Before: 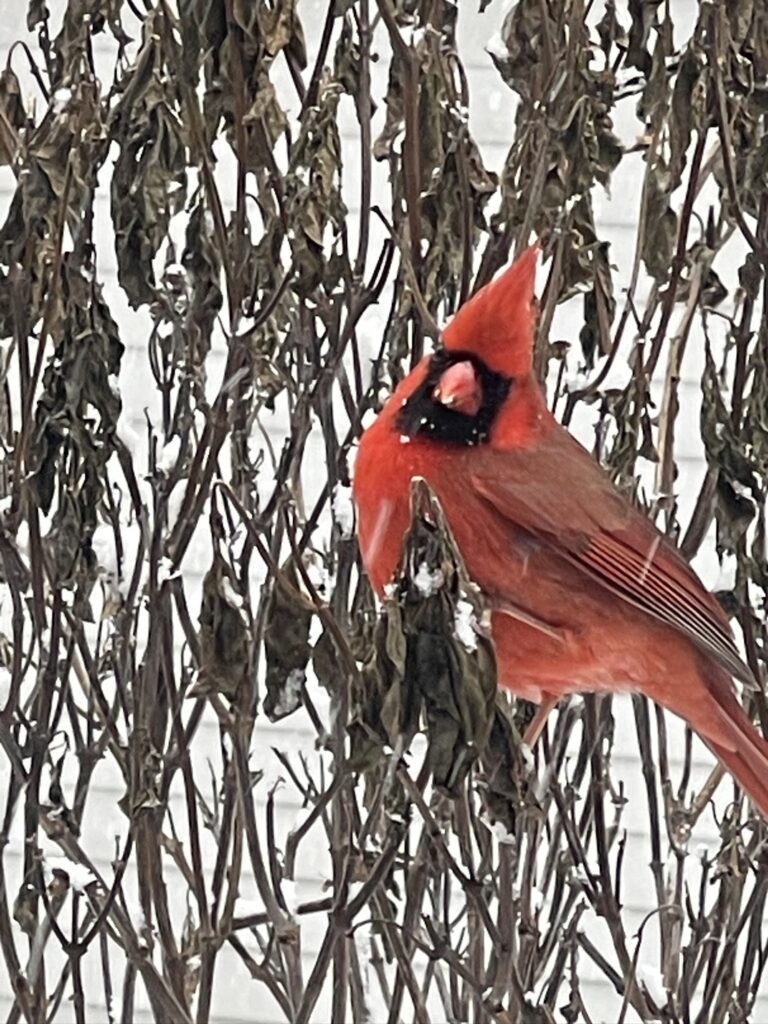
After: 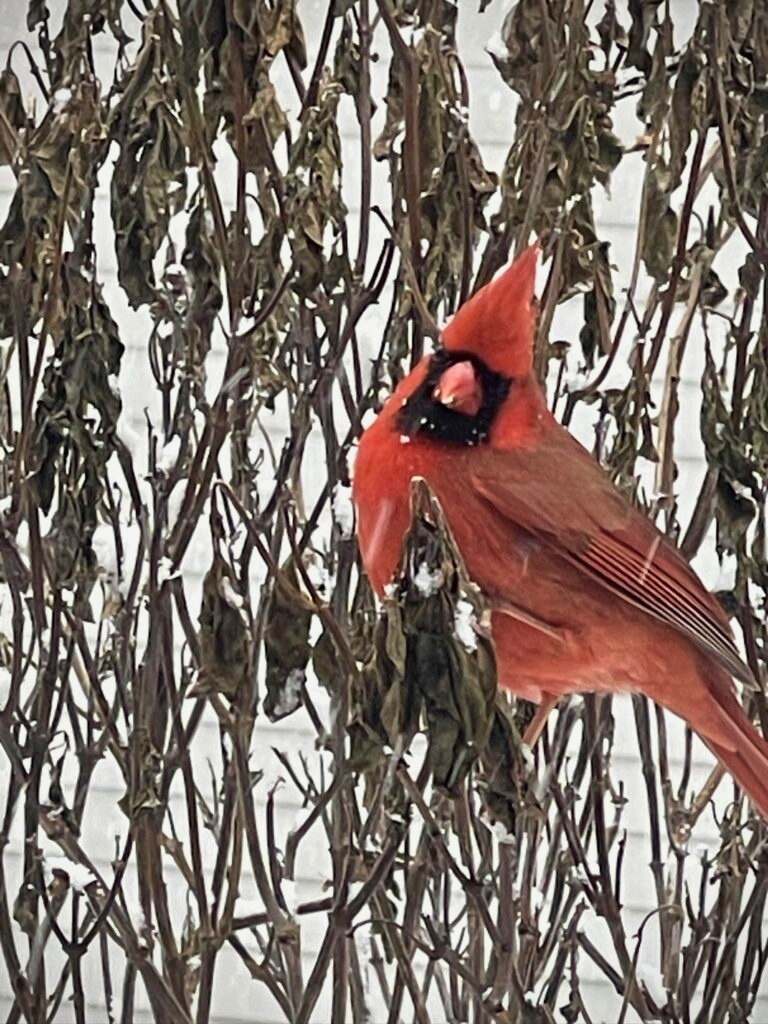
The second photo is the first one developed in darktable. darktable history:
vignetting: fall-off start 91.26%, brightness -0.396, saturation -0.302
shadows and highlights: white point adjustment -3.61, highlights -63.77, soften with gaussian
velvia: strength 29.04%
